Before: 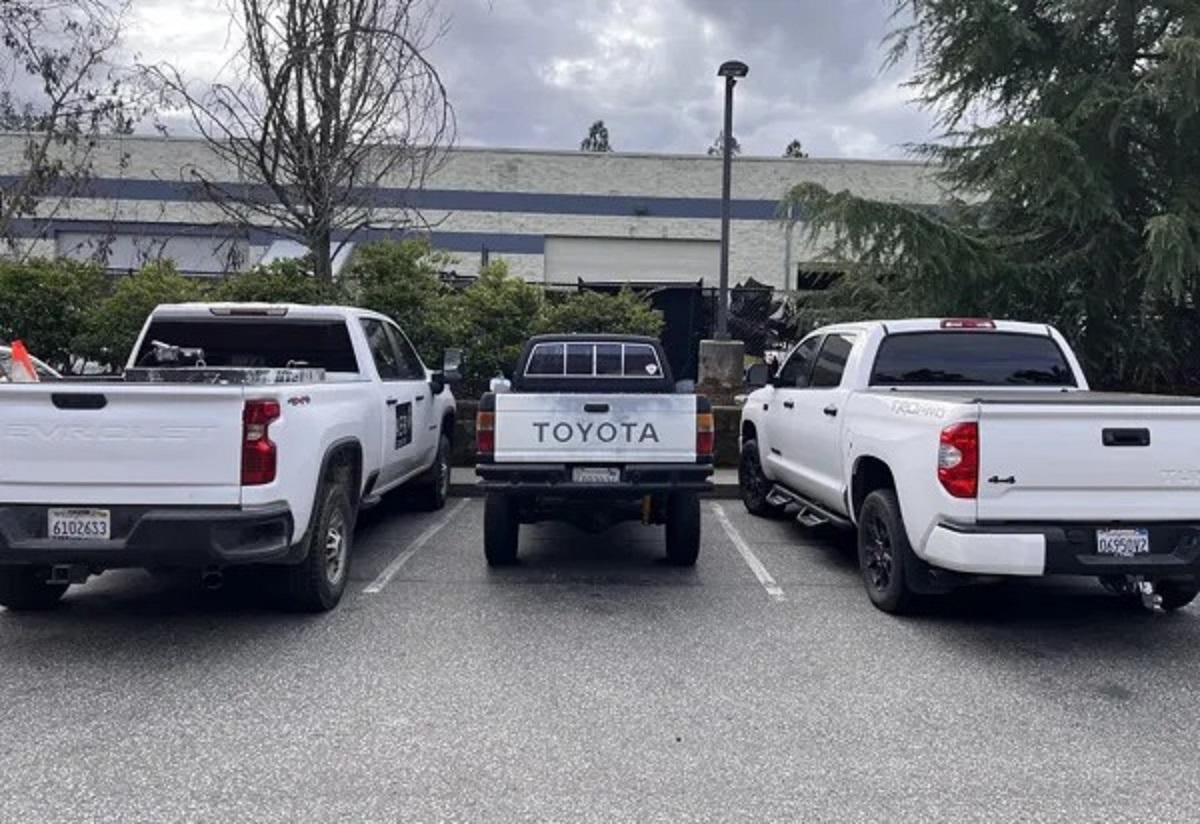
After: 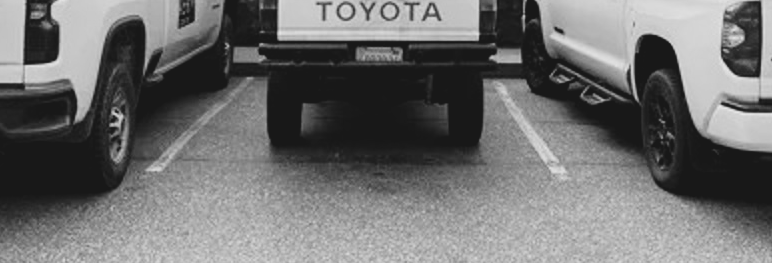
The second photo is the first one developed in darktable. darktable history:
monochrome: a 73.58, b 64.21
color balance rgb: shadows lift › chroma 3%, shadows lift › hue 240.84°, highlights gain › chroma 3%, highlights gain › hue 73.2°, global offset › luminance -0.5%, perceptual saturation grading › global saturation 20%, perceptual saturation grading › highlights -25%, perceptual saturation grading › shadows 50%, global vibrance 25.26%
tone curve: curves: ch0 [(0, 0.087) (0.175, 0.178) (0.466, 0.498) (0.715, 0.764) (1, 0.961)]; ch1 [(0, 0) (0.437, 0.398) (0.476, 0.466) (0.505, 0.505) (0.534, 0.544) (0.612, 0.605) (0.641, 0.643) (1, 1)]; ch2 [(0, 0) (0.359, 0.379) (0.427, 0.453) (0.489, 0.495) (0.531, 0.534) (0.579, 0.579) (1, 1)], color space Lab, independent channels, preserve colors none
crop: left 18.091%, top 51.13%, right 17.525%, bottom 16.85%
tone equalizer: on, module defaults
exposure: exposure 0.2 EV, compensate highlight preservation false
